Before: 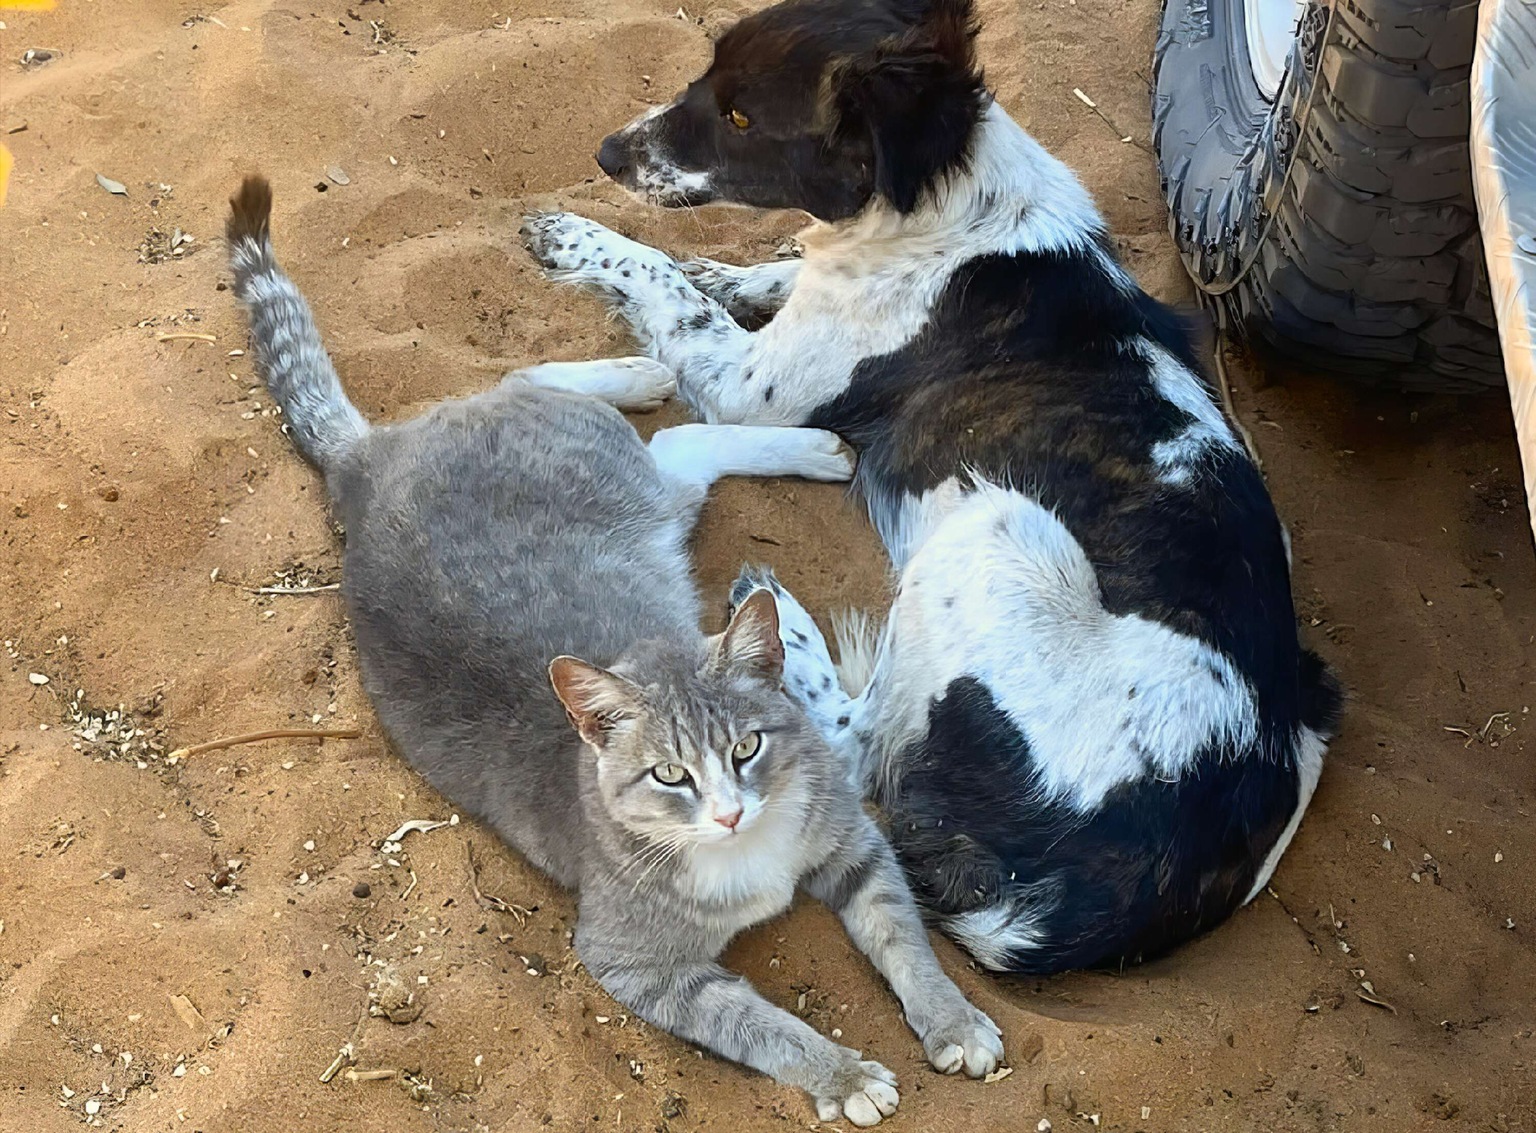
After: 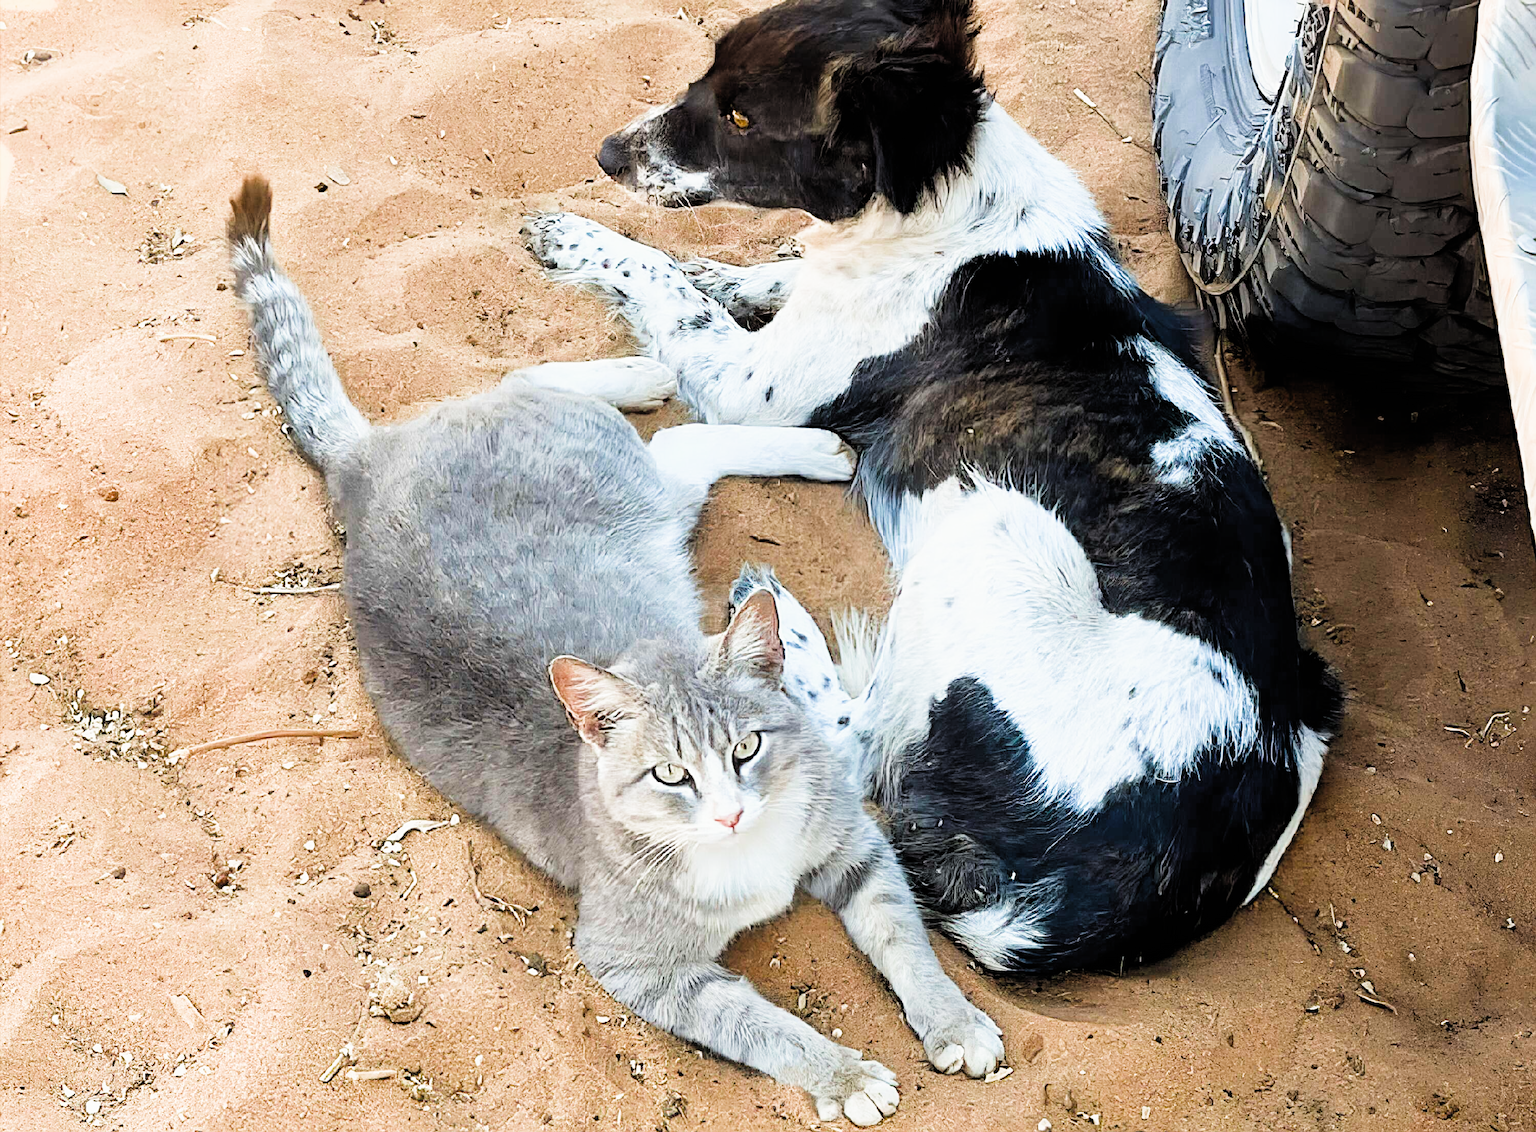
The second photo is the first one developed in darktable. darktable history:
exposure: black level correction 0, exposure 1.122 EV, compensate highlight preservation false
sharpen: on, module defaults
filmic rgb: black relative exposure -5.06 EV, white relative exposure 3.96 EV, hardness 2.89, contrast 1.297, color science v4 (2020)
